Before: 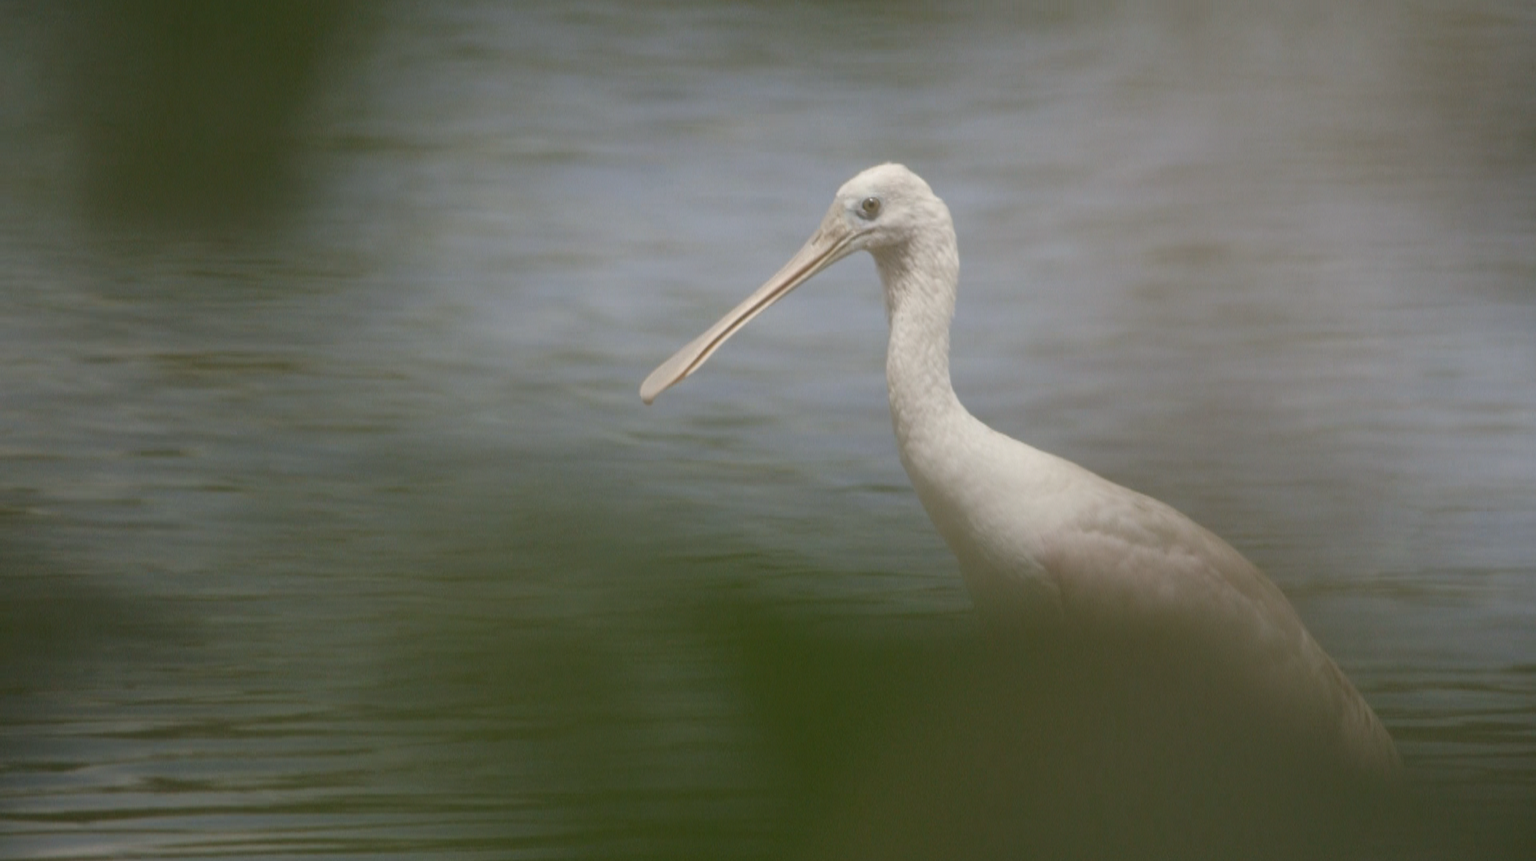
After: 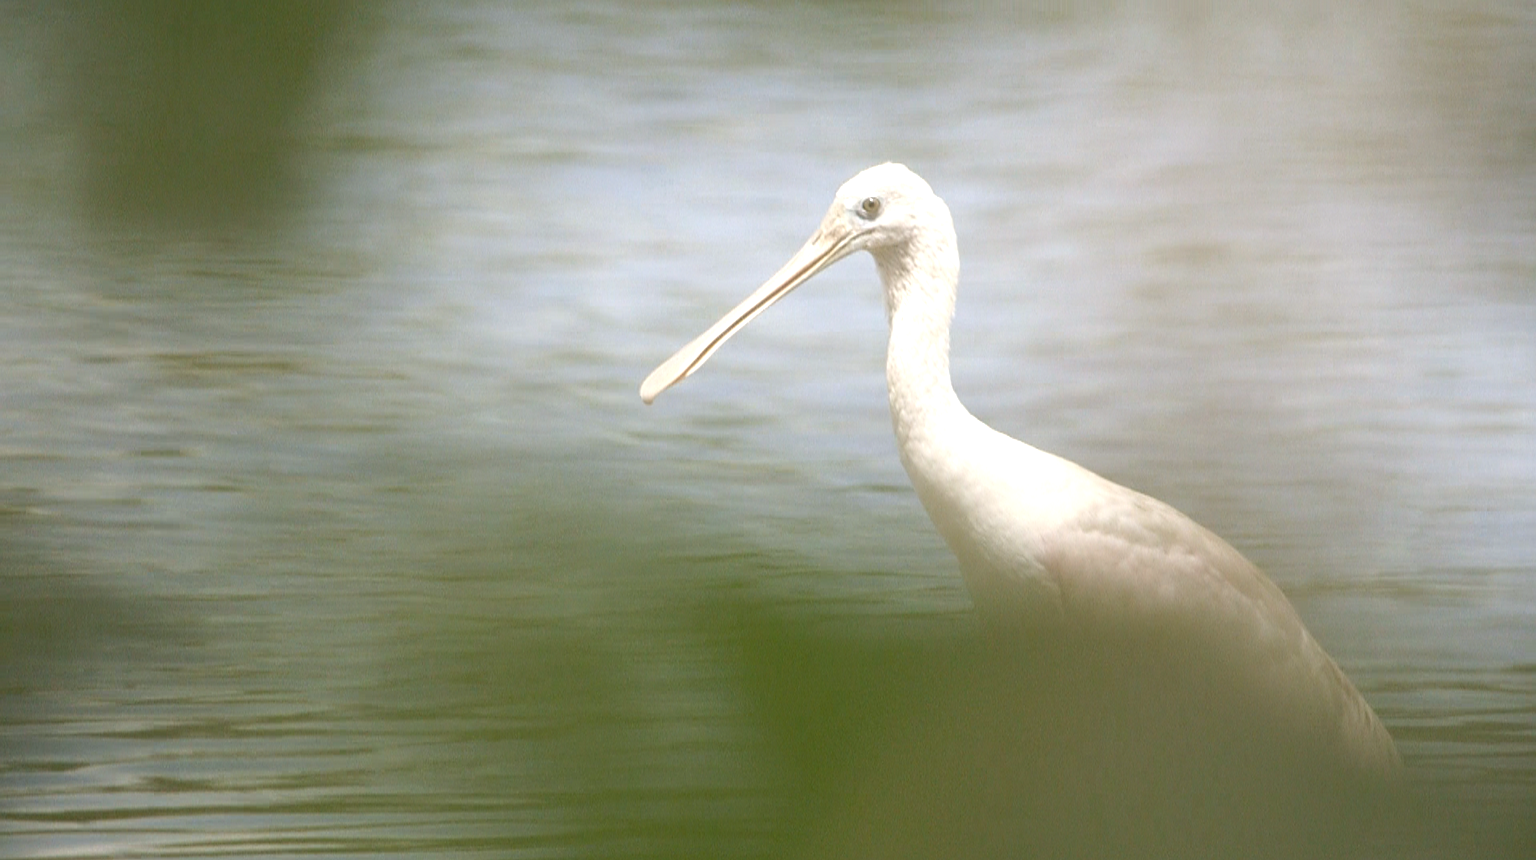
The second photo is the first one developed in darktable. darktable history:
exposure: black level correction 0, exposure 1.2 EV, compensate highlight preservation false
sharpen: amount 0.55
